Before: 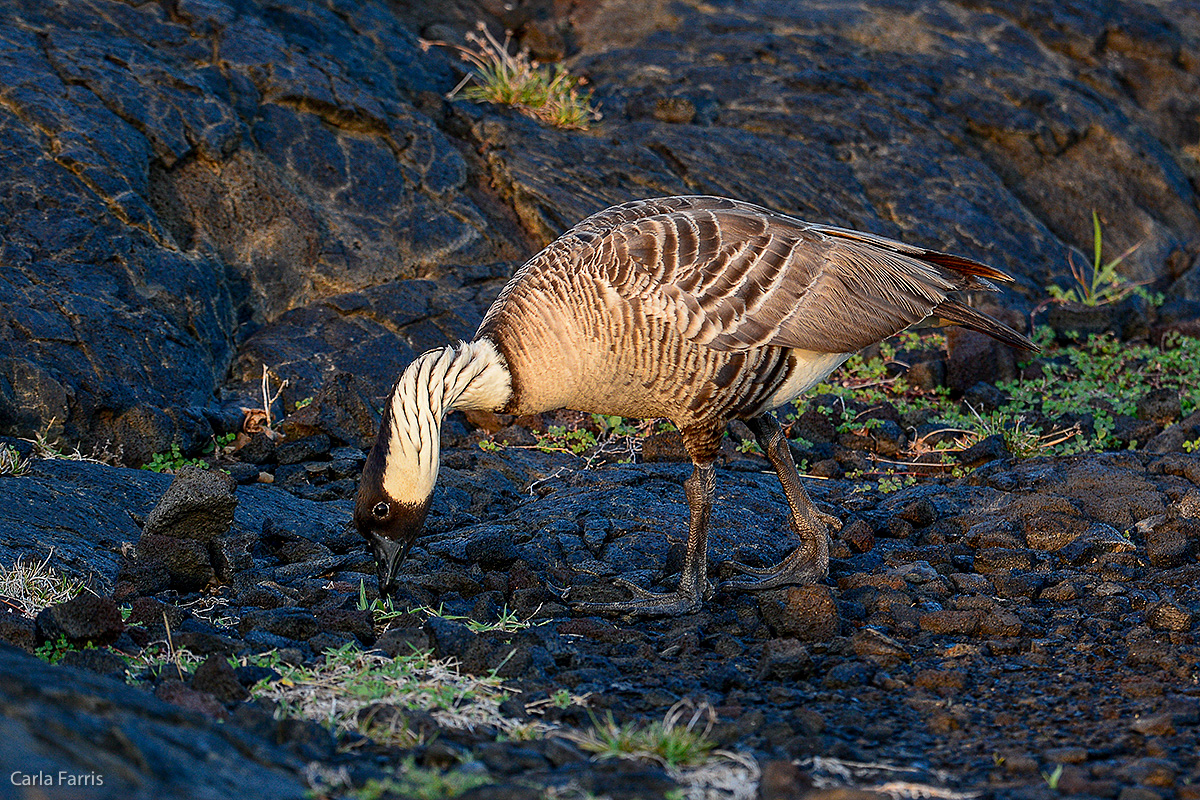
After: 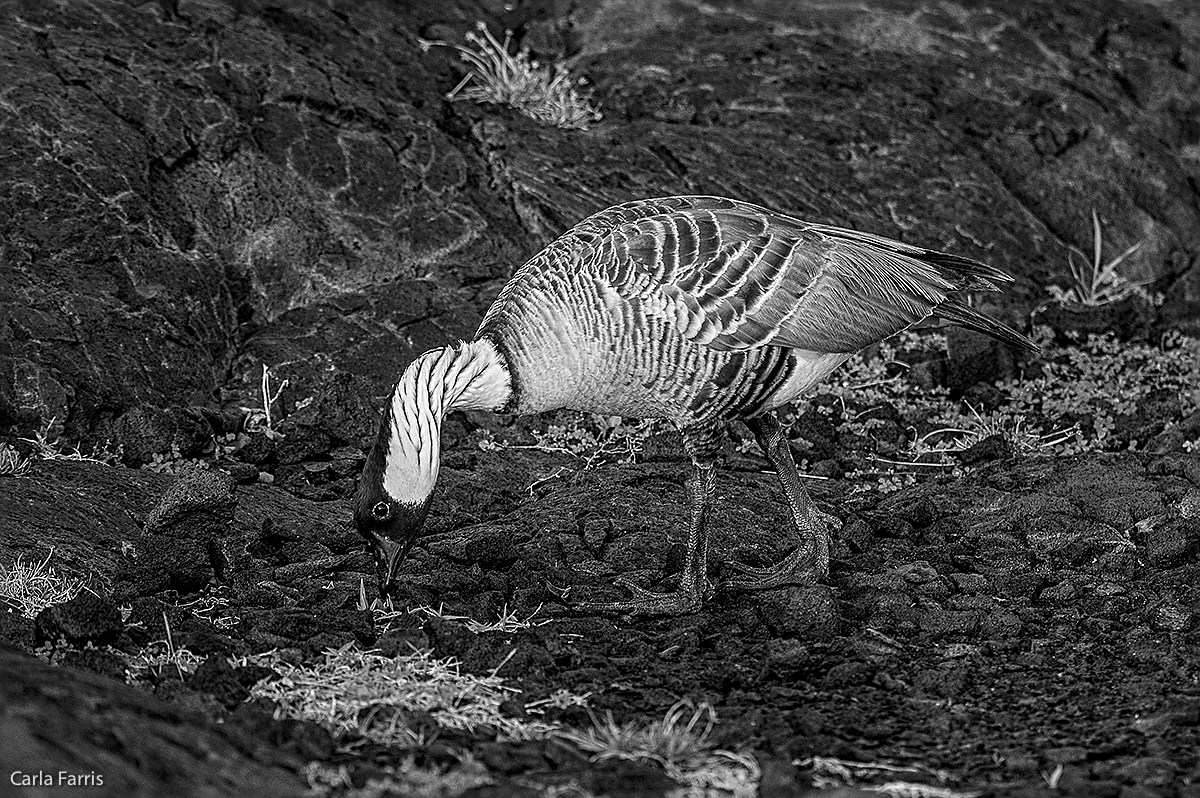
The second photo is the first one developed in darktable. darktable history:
color correction: saturation 0.57
crop: top 0.05%, bottom 0.098%
sharpen: radius 3.119
local contrast: on, module defaults
monochrome: a 32, b 64, size 2.3, highlights 1
